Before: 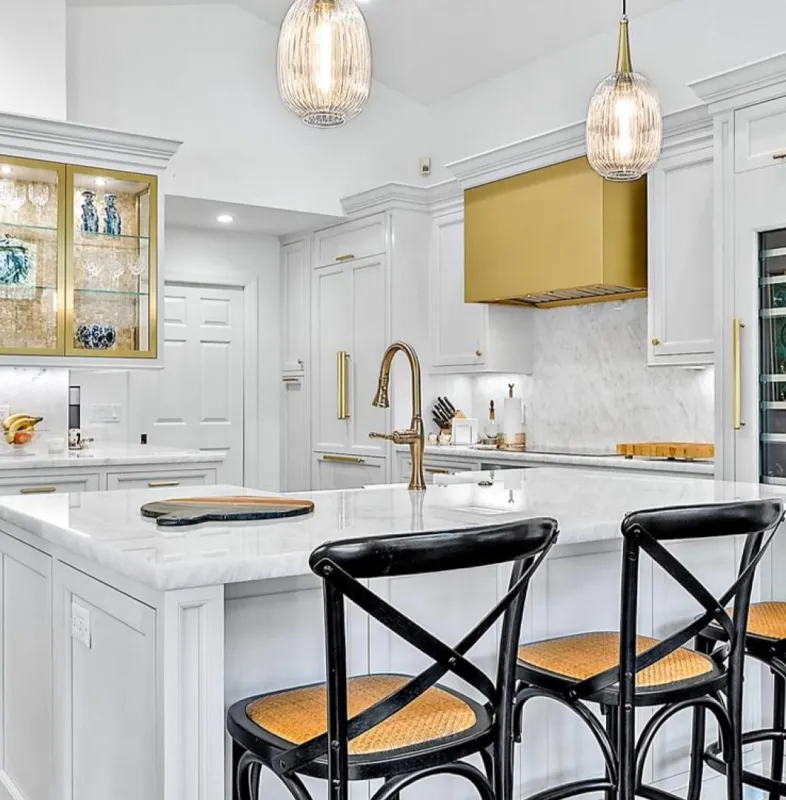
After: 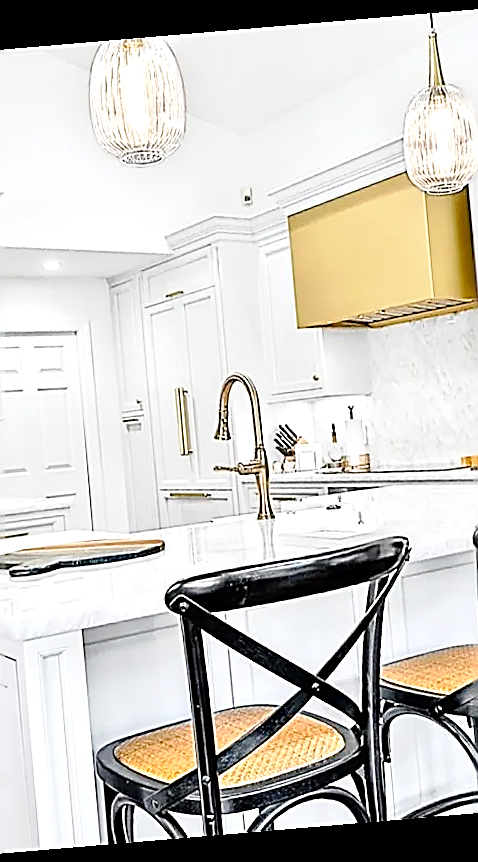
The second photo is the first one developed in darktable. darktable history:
sharpen: amount 2
rotate and perspective: rotation -4.86°, automatic cropping off
tone curve: curves: ch0 [(0, 0) (0.003, 0.004) (0.011, 0.015) (0.025, 0.033) (0.044, 0.058) (0.069, 0.091) (0.1, 0.131) (0.136, 0.178) (0.177, 0.232) (0.224, 0.294) (0.277, 0.362) (0.335, 0.434) (0.399, 0.512) (0.468, 0.582) (0.543, 0.646) (0.623, 0.713) (0.709, 0.783) (0.801, 0.876) (0.898, 0.938) (1, 1)], preserve colors none
crop and rotate: left 22.516%, right 21.234%
exposure: black level correction 0, exposure 0.5 EV, compensate highlight preservation false
